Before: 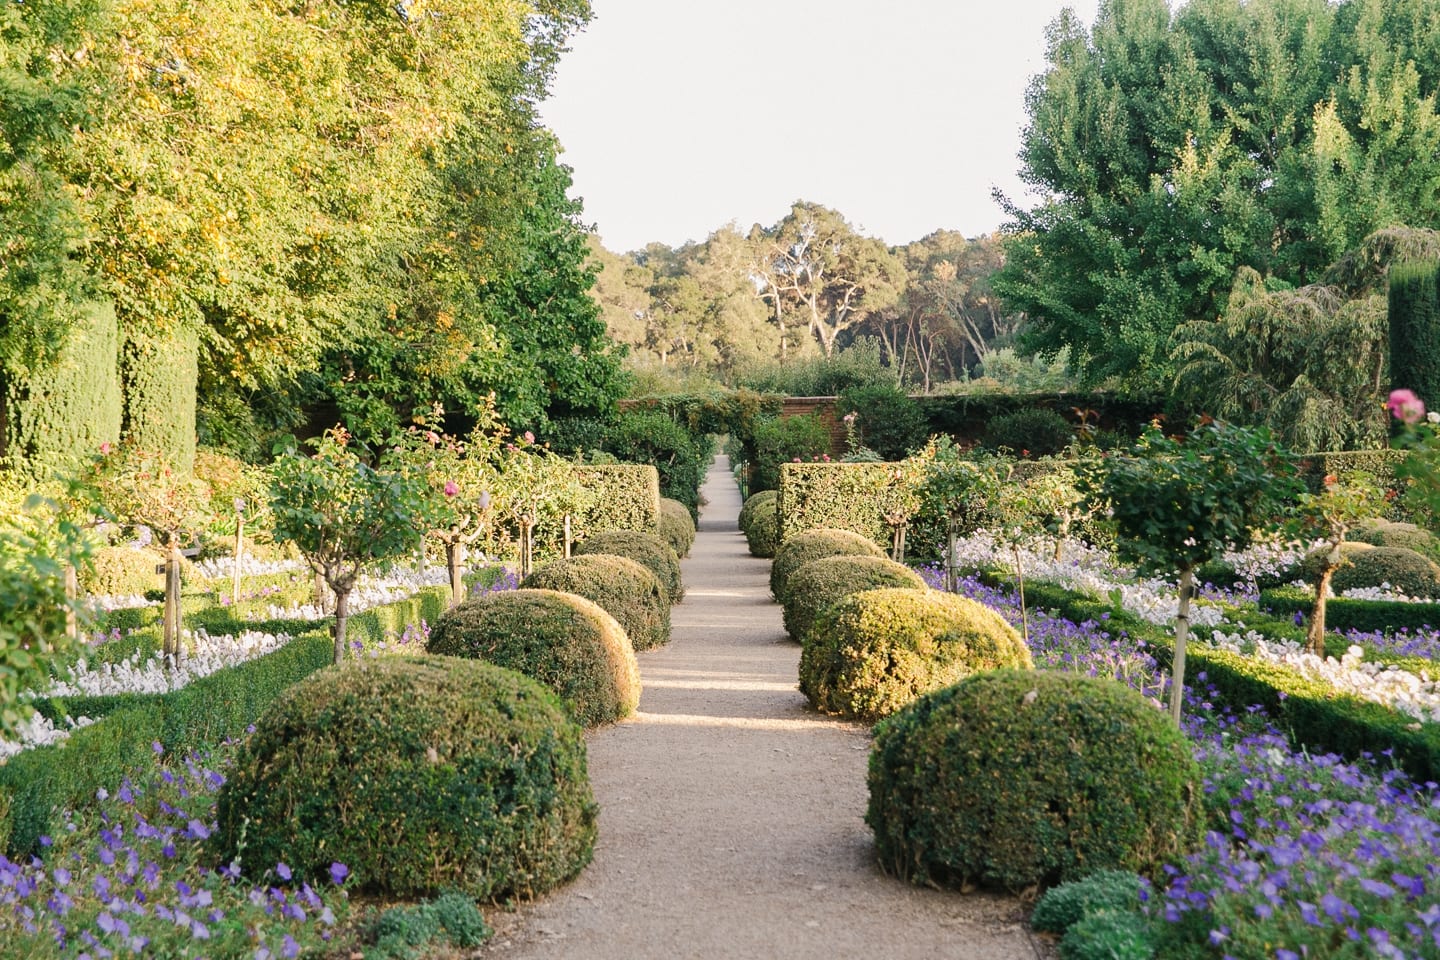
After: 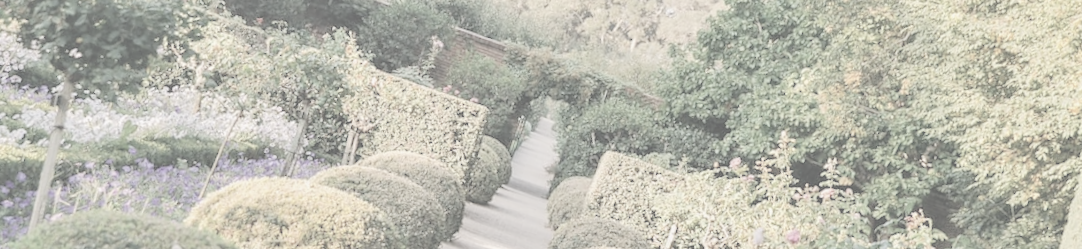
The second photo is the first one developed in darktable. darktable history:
shadows and highlights: shadows 37.27, highlights -28.18, soften with gaussian
local contrast: highlights 100%, shadows 100%, detail 120%, midtone range 0.2
rotate and perspective: rotation -2.29°, automatic cropping off
contrast brightness saturation: contrast -0.32, brightness 0.75, saturation -0.78
exposure: exposure 0.4 EV, compensate highlight preservation false
crop and rotate: angle 16.12°, top 30.835%, bottom 35.653%
